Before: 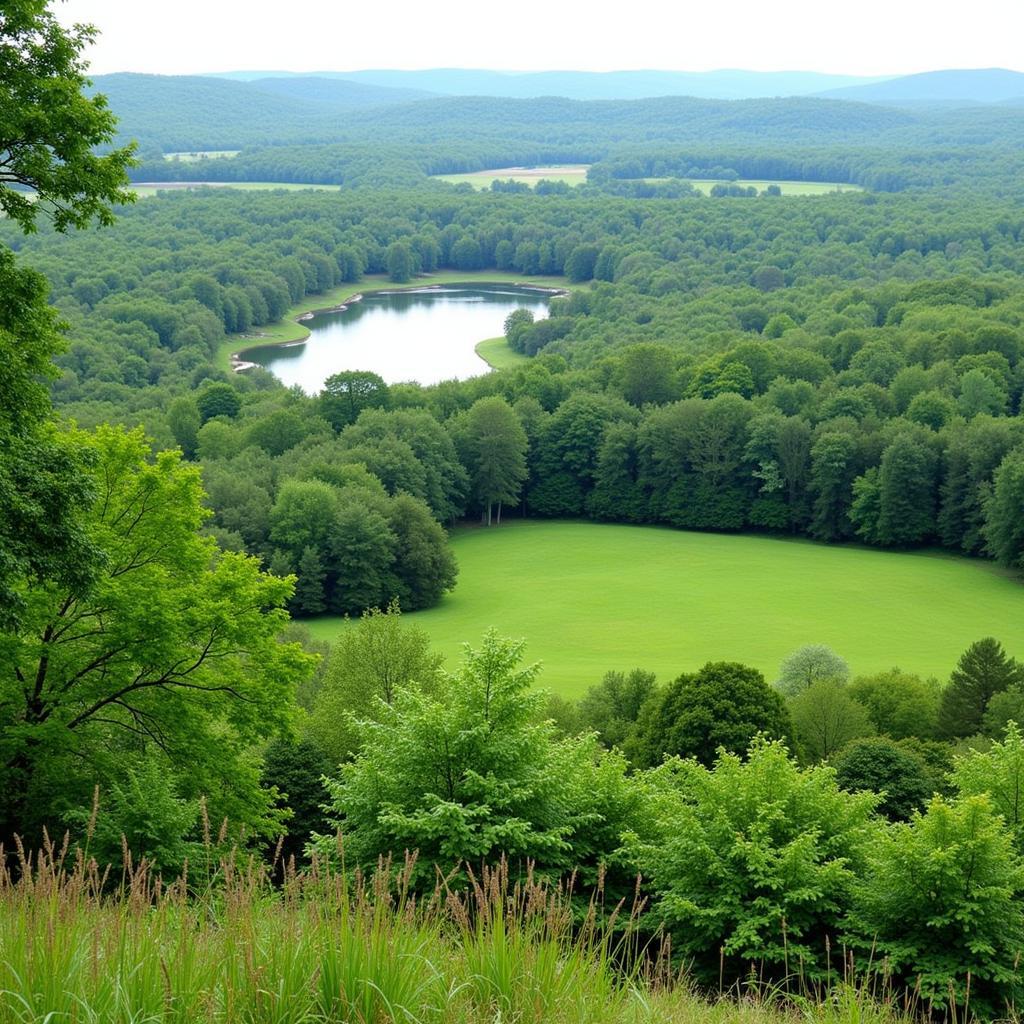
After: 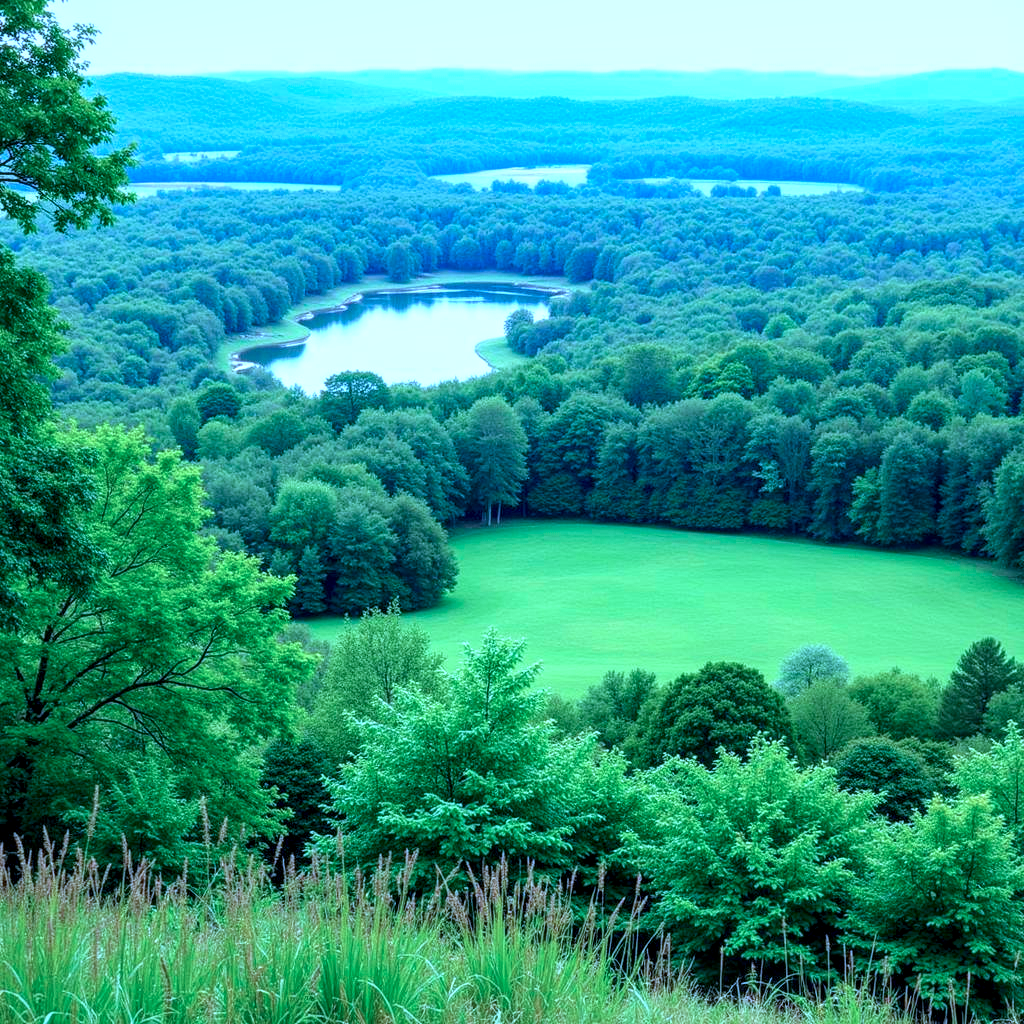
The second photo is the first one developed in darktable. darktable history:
color calibration: illuminant as shot in camera, x 0.441, y 0.413, temperature 2863.06 K
exposure: exposure 0.402 EV, compensate exposure bias true, compensate highlight preservation false
local contrast: highlights 61%, detail 143%, midtone range 0.431
